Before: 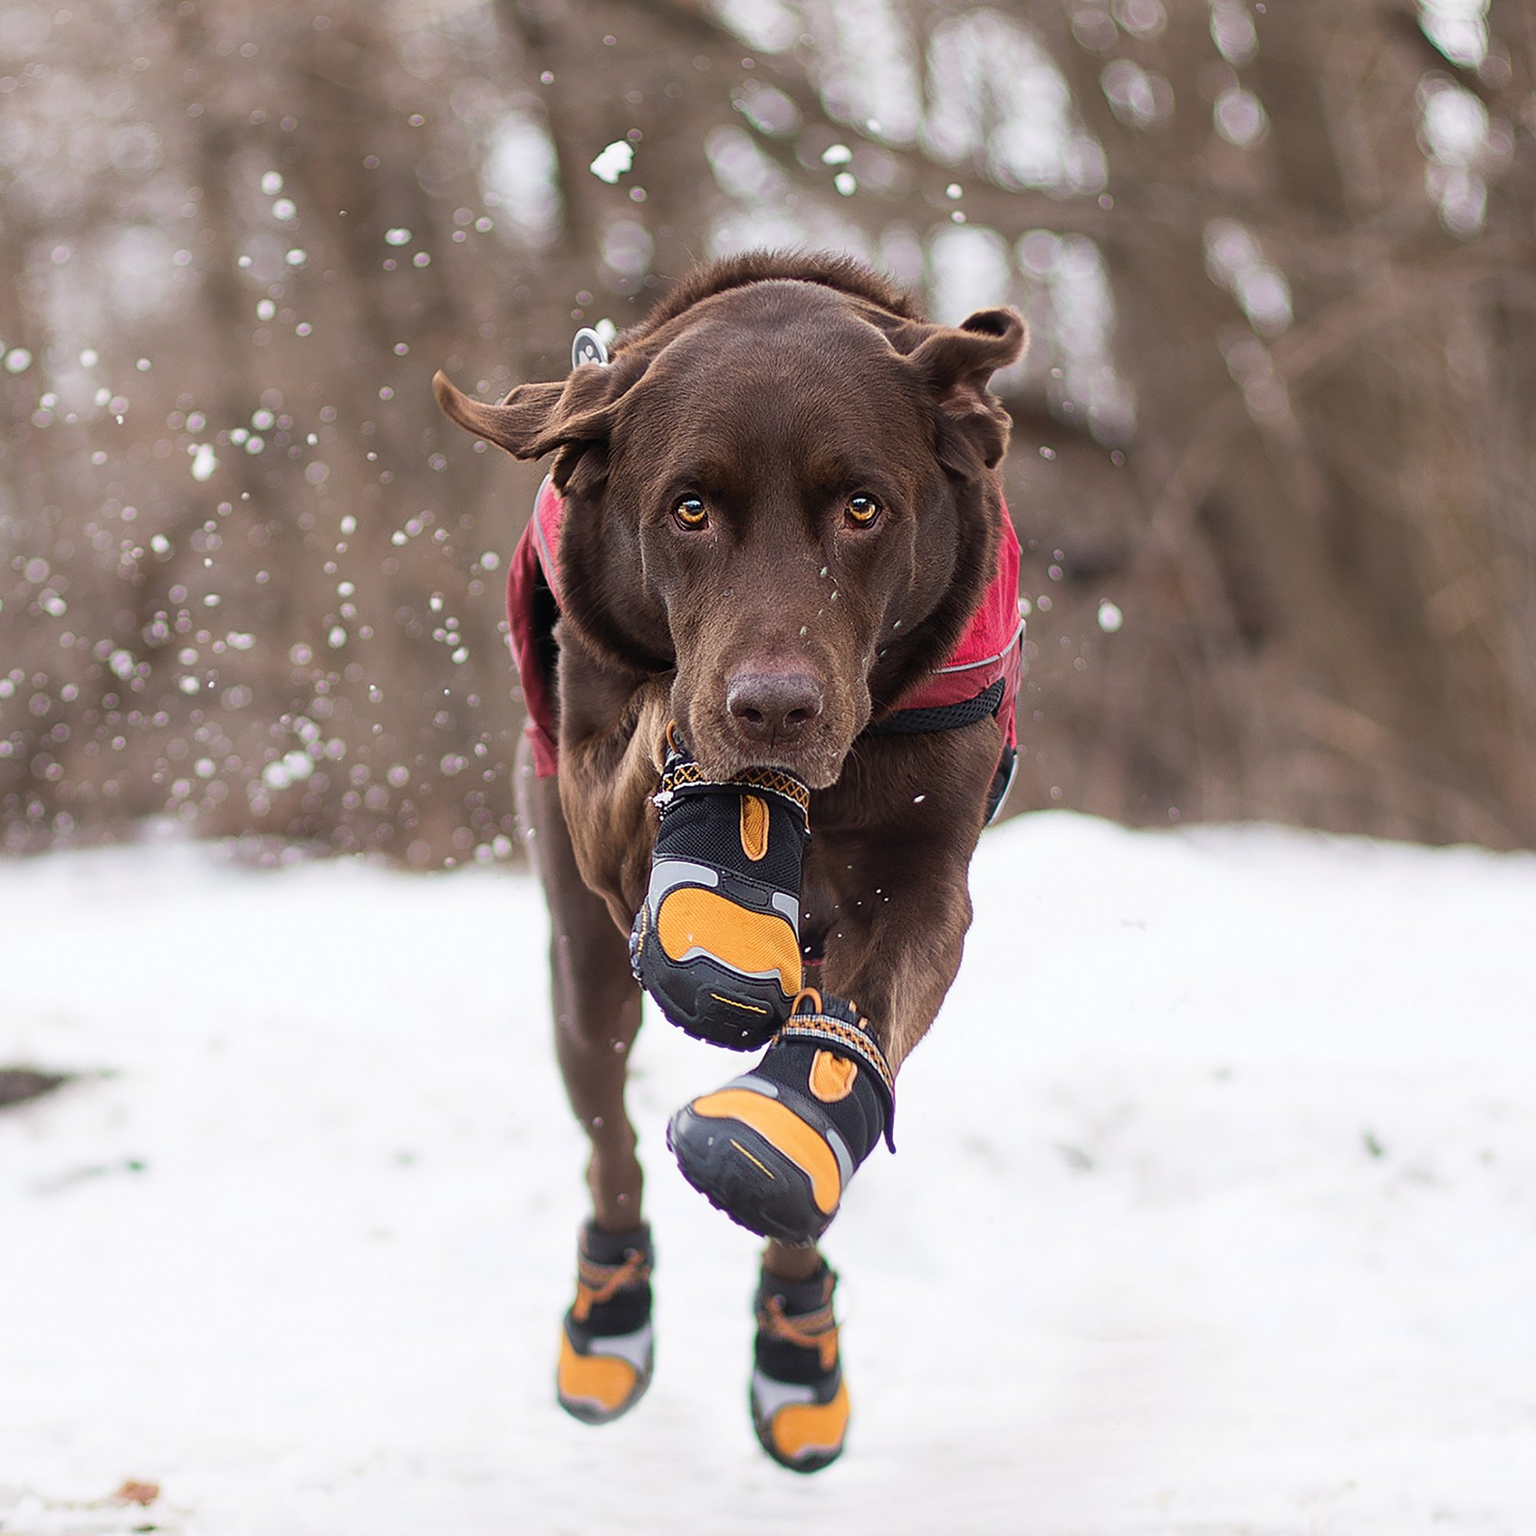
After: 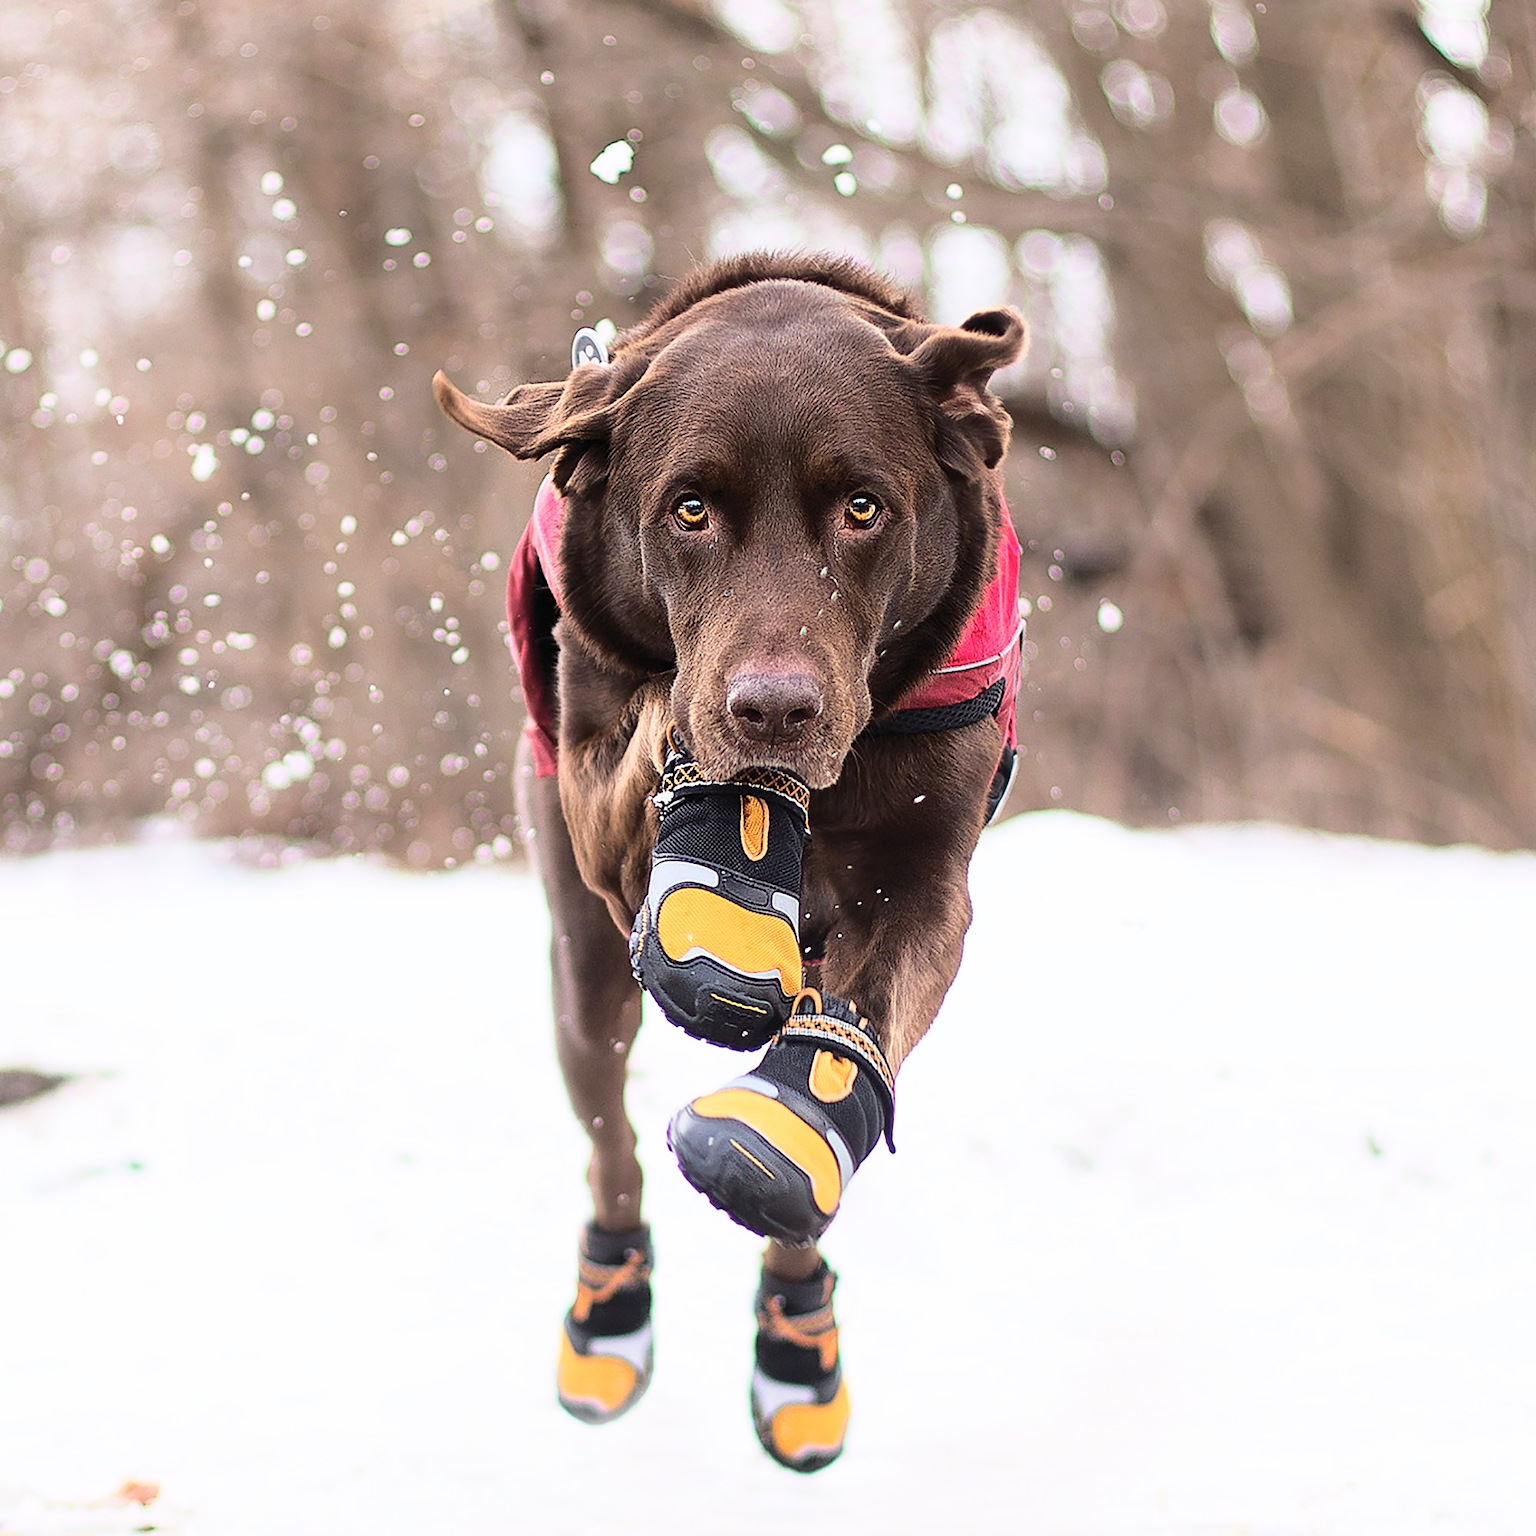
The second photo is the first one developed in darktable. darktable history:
sharpen: radius 0.97, amount 0.611
base curve: curves: ch0 [(0, 0) (0.028, 0.03) (0.121, 0.232) (0.46, 0.748) (0.859, 0.968) (1, 1)]
